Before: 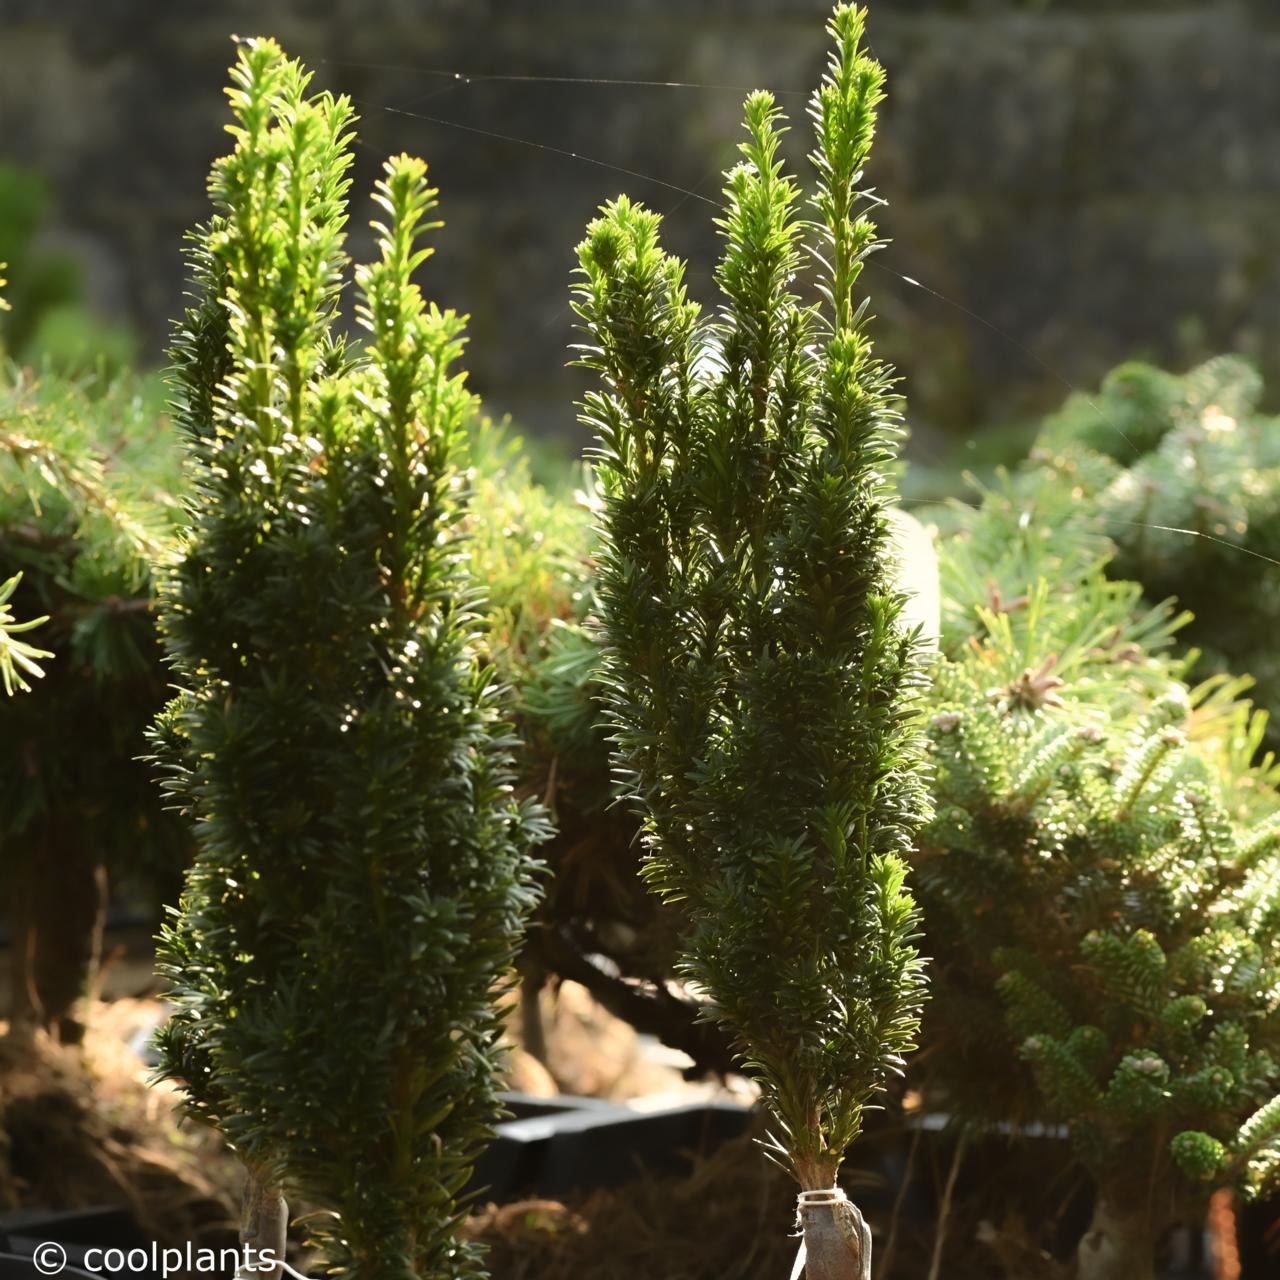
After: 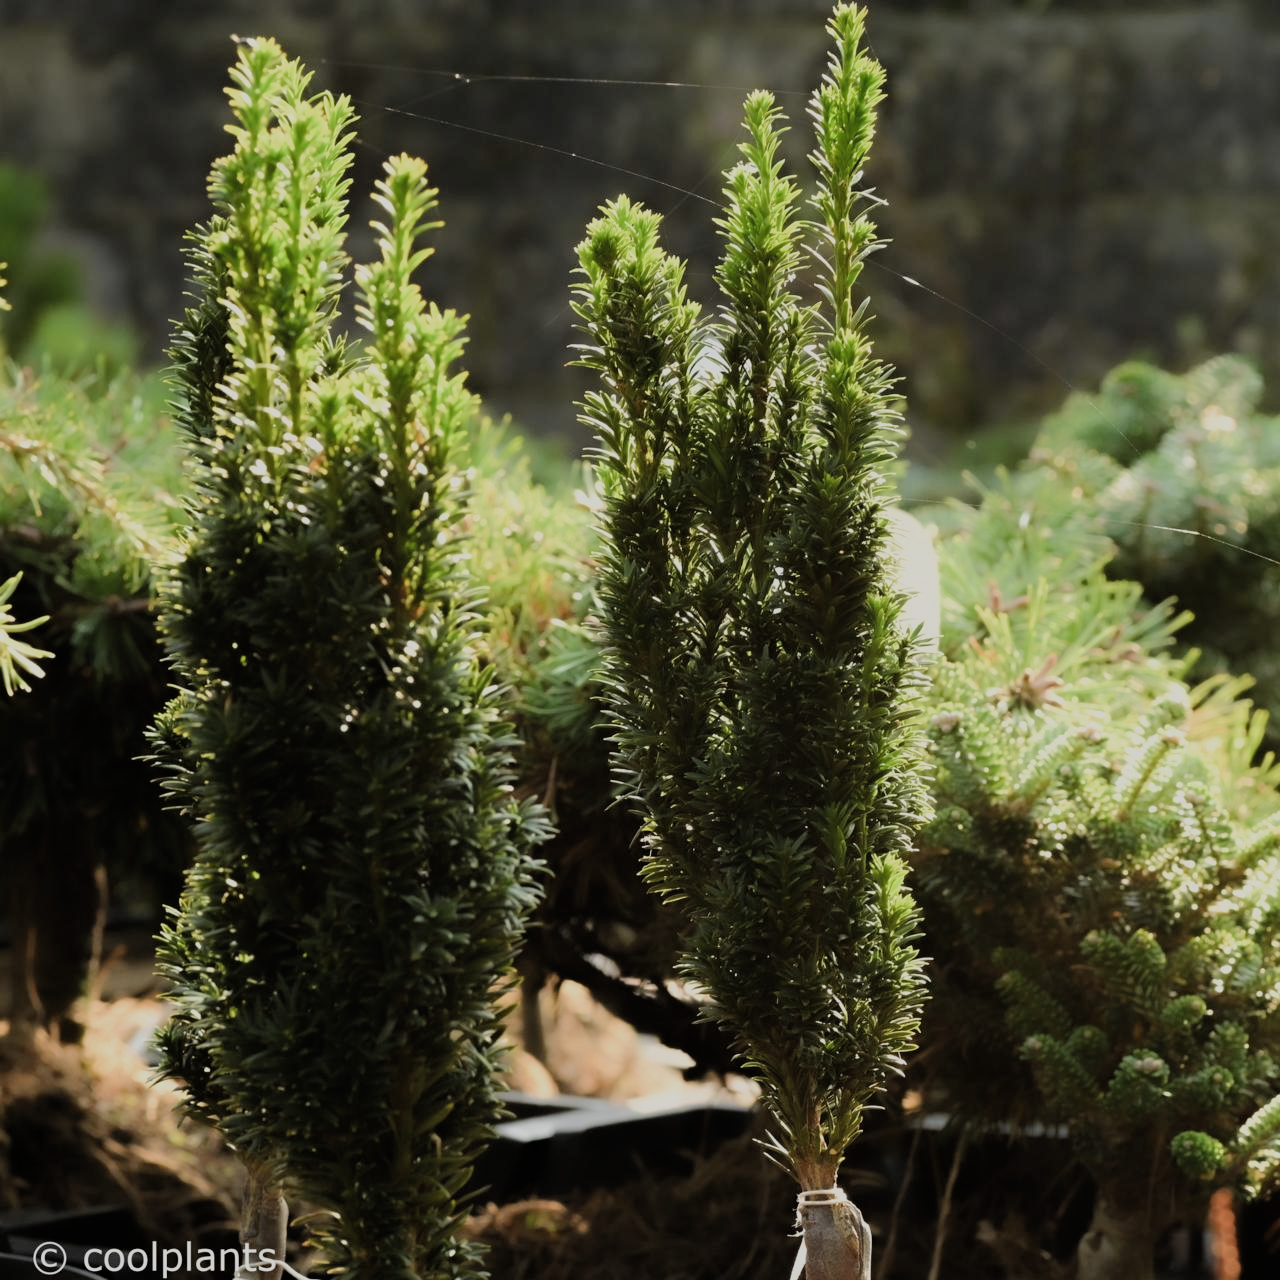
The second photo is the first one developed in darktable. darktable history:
filmic rgb: black relative exposure -7.39 EV, white relative exposure 5.05 EV, hardness 3.2, add noise in highlights 0.002, color science v3 (2019), use custom middle-gray values true, contrast in highlights soft
